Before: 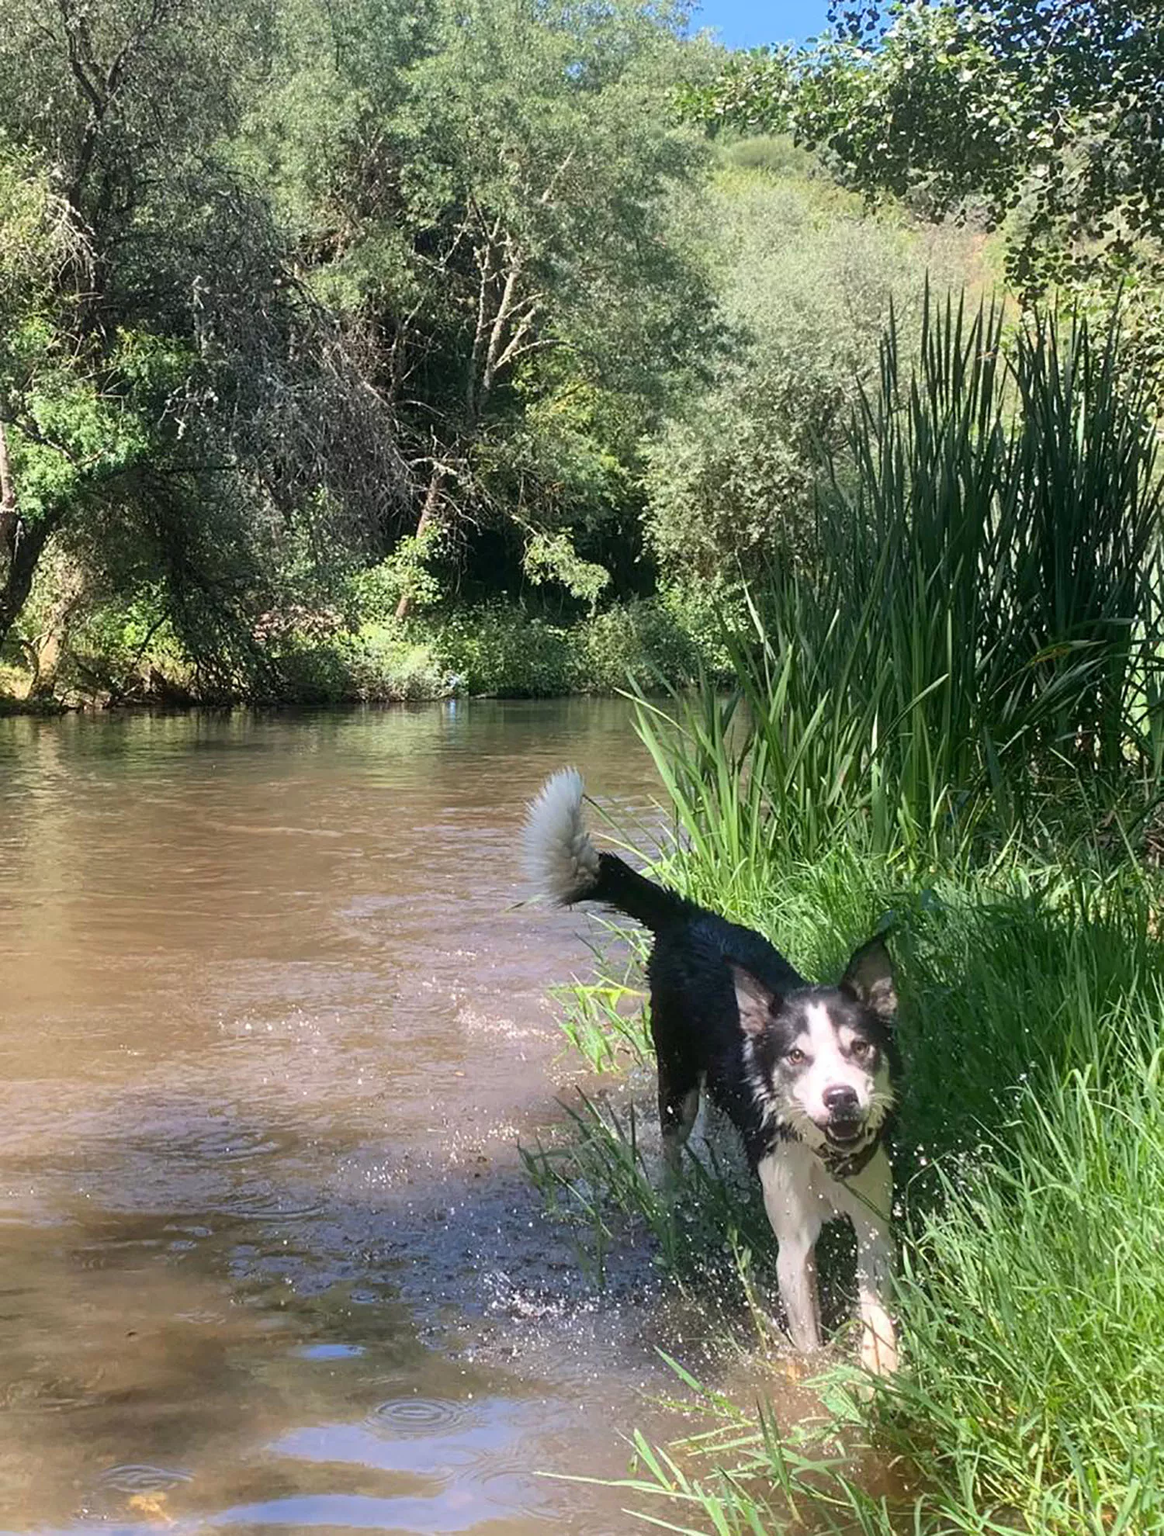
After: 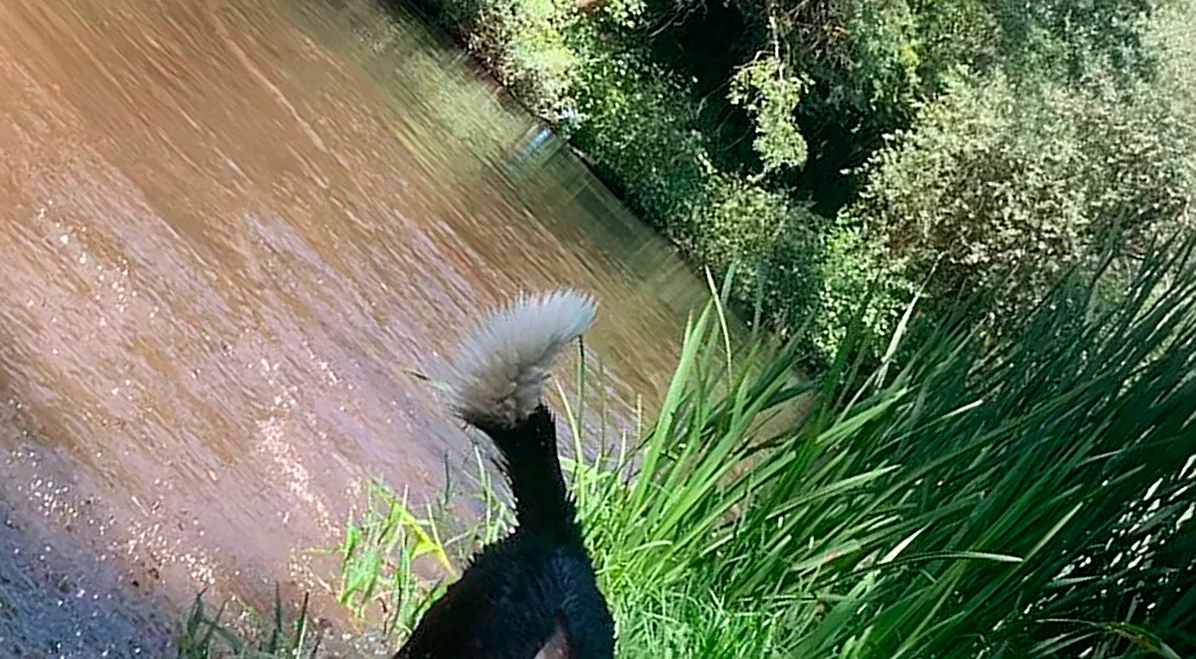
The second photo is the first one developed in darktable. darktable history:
crop and rotate: angle -45.27°, top 16.19%, right 0.945%, bottom 11.72%
sharpen: on, module defaults
